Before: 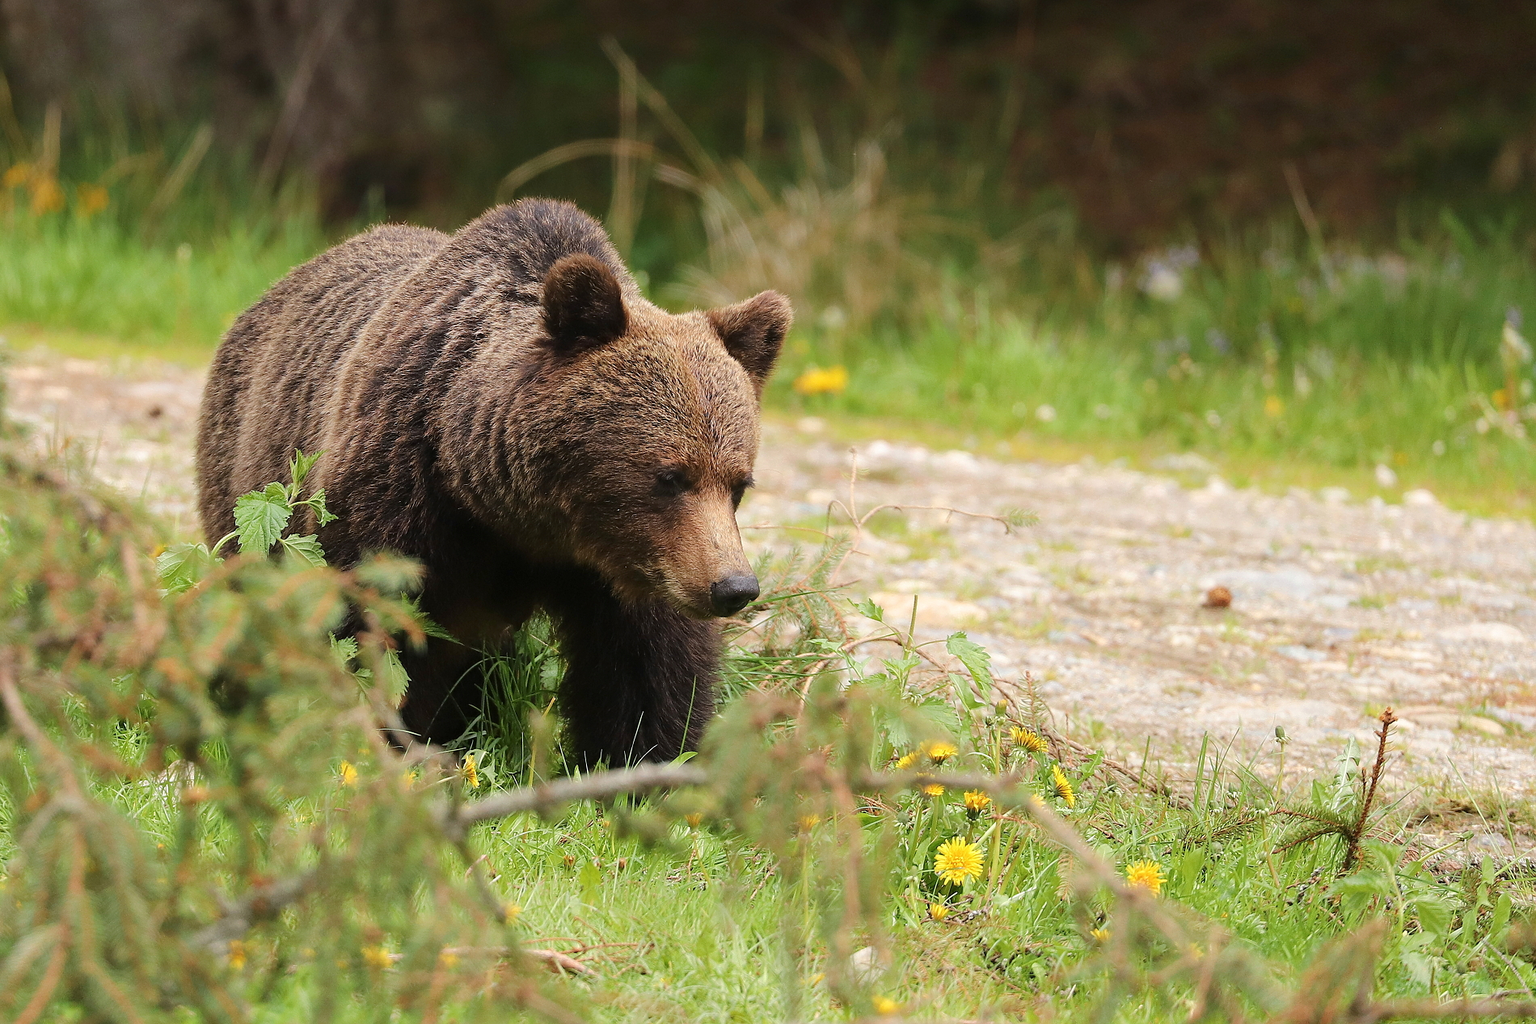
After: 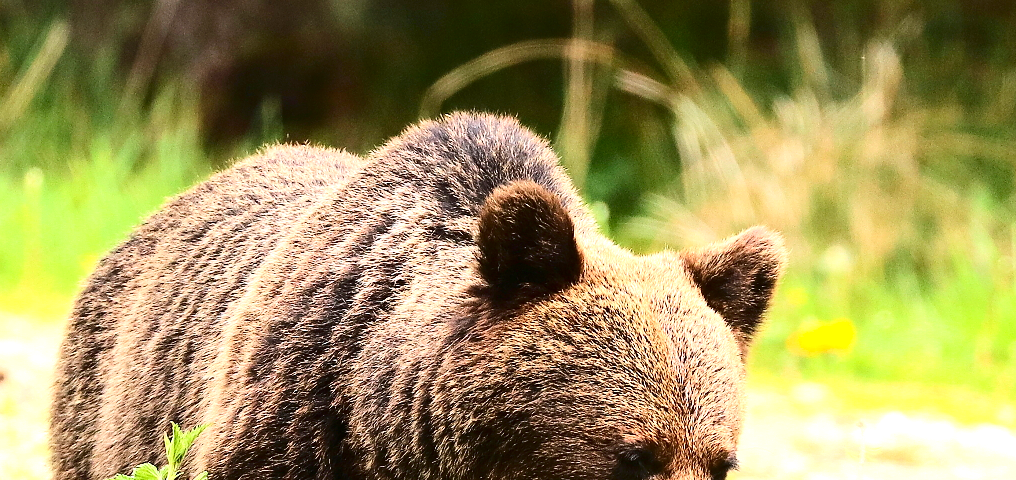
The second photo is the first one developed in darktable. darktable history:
crop: left 10.259%, top 10.541%, right 36.244%, bottom 51.487%
contrast brightness saturation: contrast 0.328, brightness -0.065, saturation 0.172
exposure: black level correction 0, exposure 1.101 EV, compensate exposure bias true, compensate highlight preservation false
